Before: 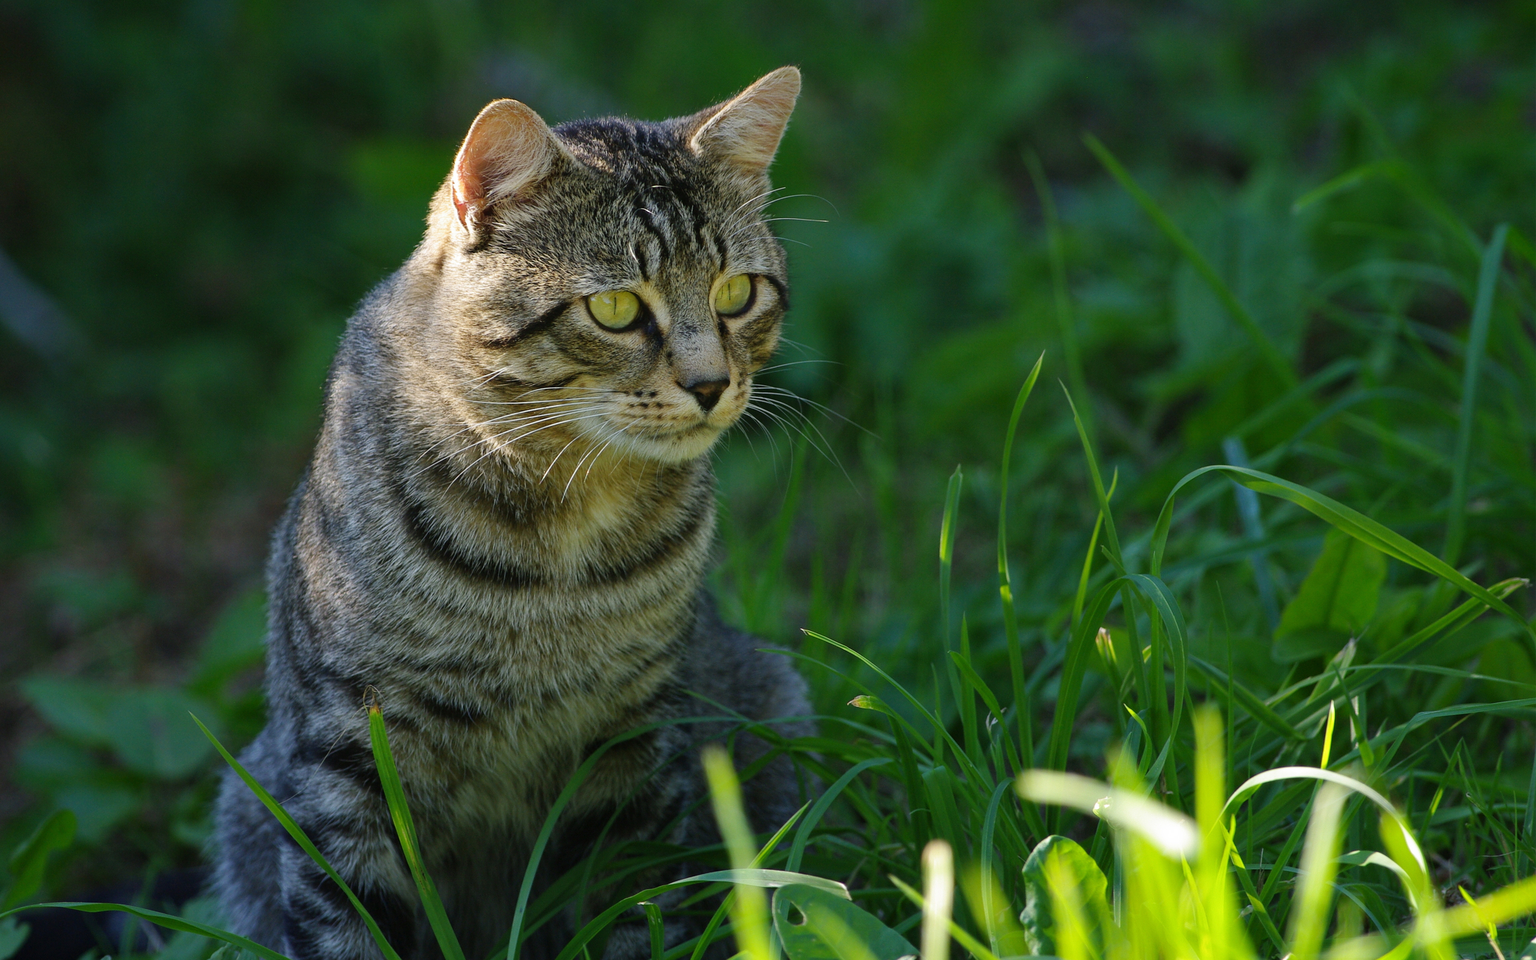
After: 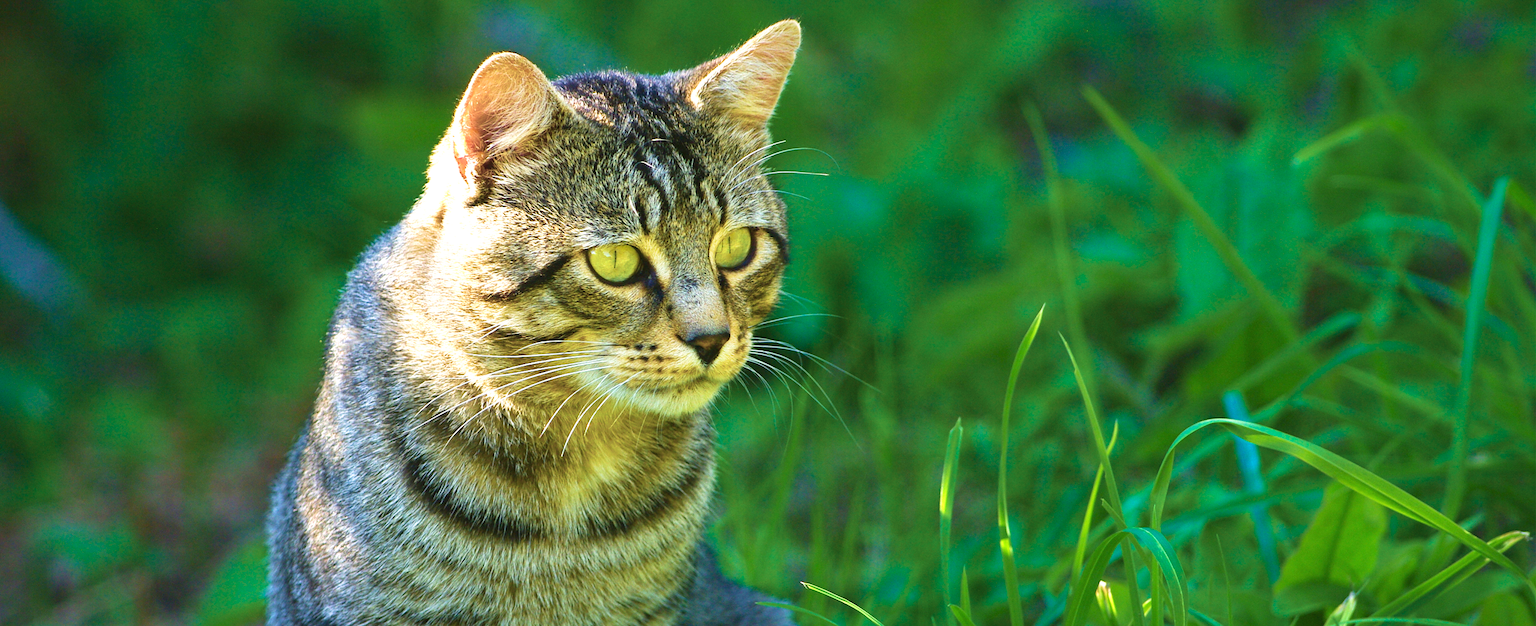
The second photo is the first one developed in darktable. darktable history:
exposure: black level correction 0, exposure 1.28 EV, compensate highlight preservation false
crop and rotate: top 4.888%, bottom 29.847%
velvia: strength 74.96%
